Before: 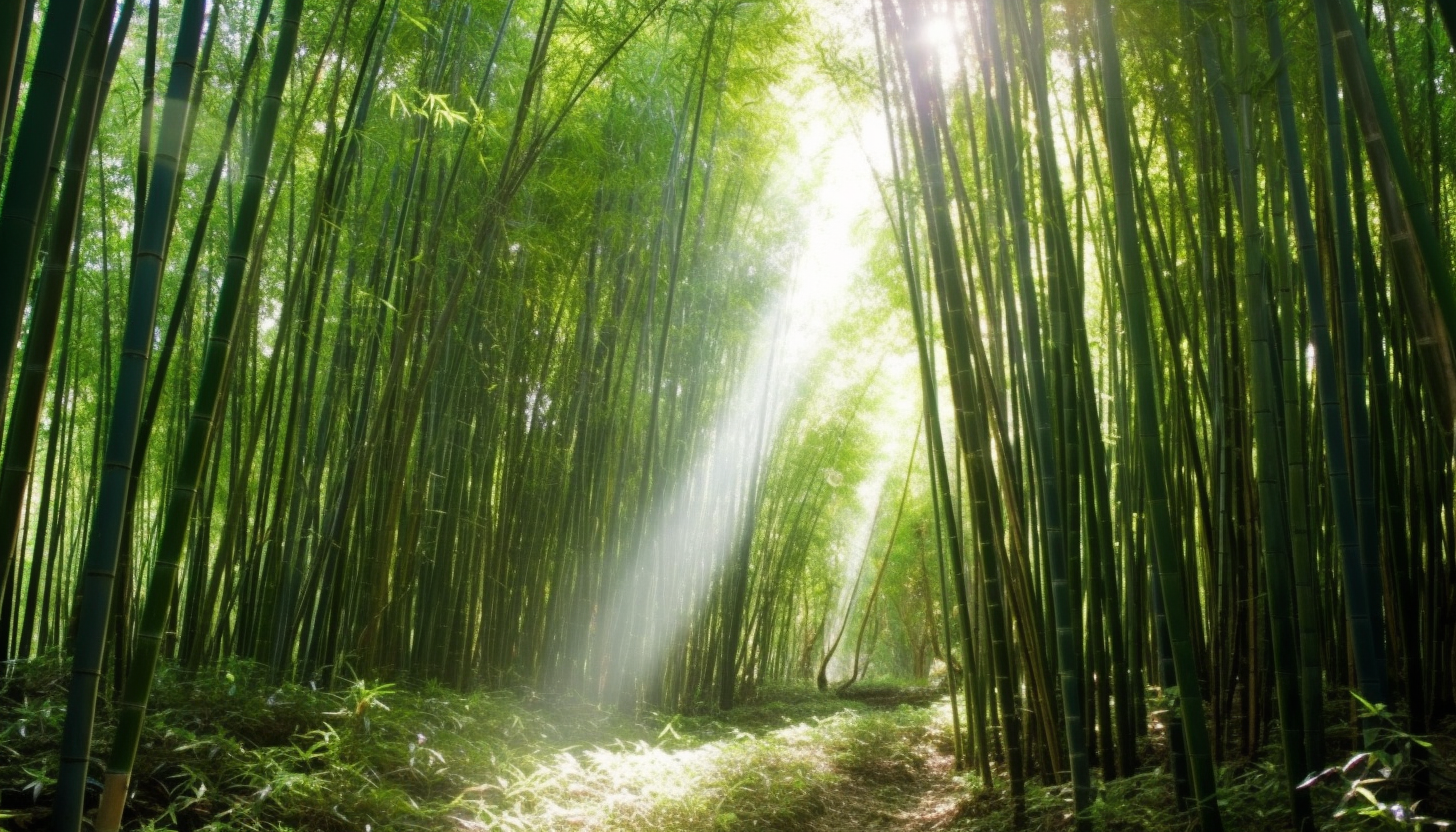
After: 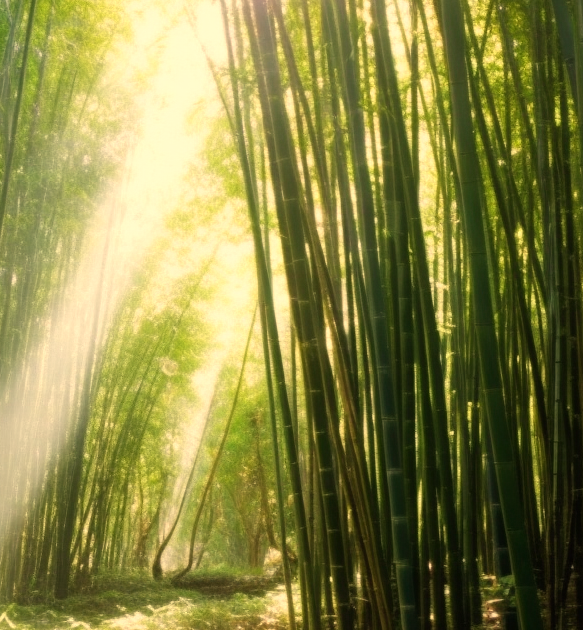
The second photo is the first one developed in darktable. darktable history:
white balance: red 1.138, green 0.996, blue 0.812
crop: left 45.721%, top 13.393%, right 14.118%, bottom 10.01%
